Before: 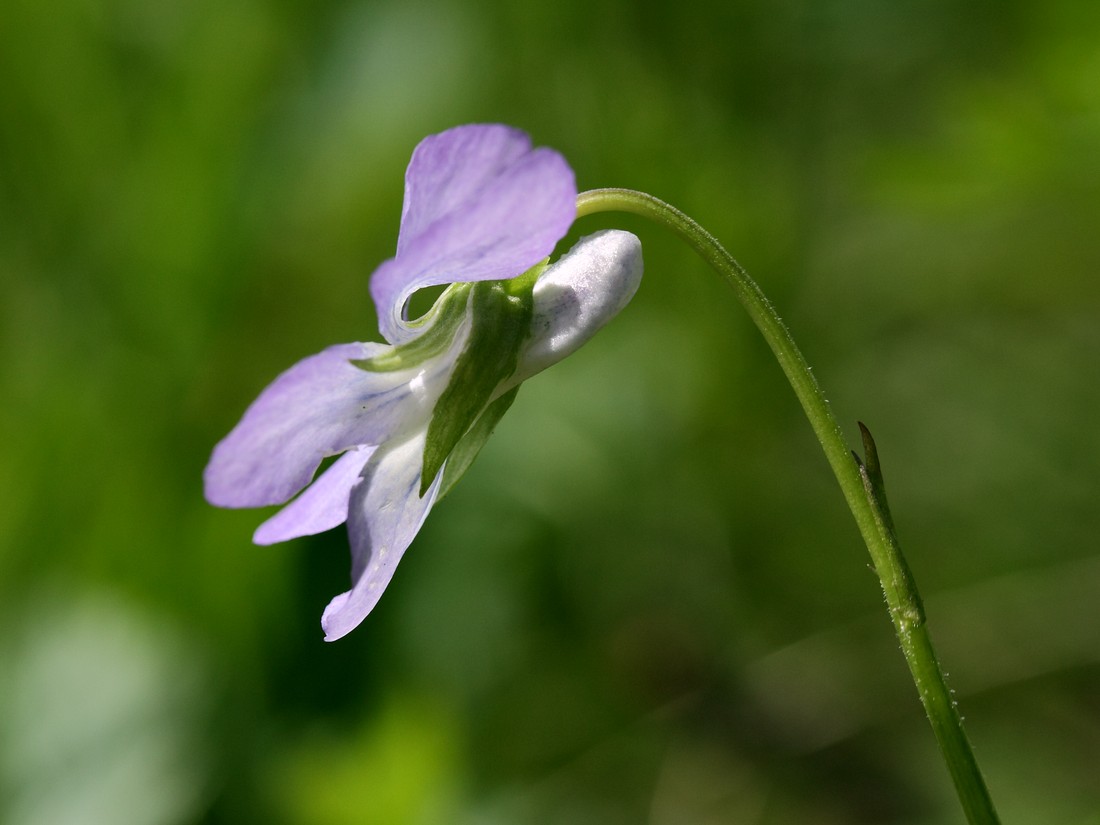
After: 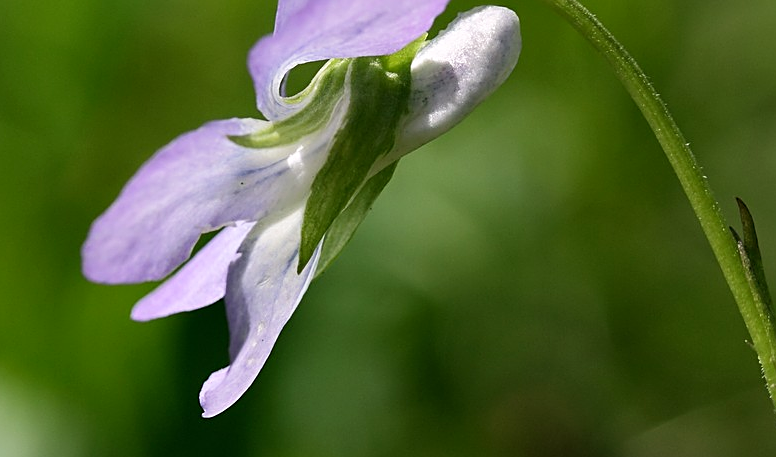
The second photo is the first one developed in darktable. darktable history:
tone curve: curves: ch0 [(0, 0) (0.003, 0.003) (0.011, 0.012) (0.025, 0.026) (0.044, 0.046) (0.069, 0.072) (0.1, 0.104) (0.136, 0.141) (0.177, 0.184) (0.224, 0.233) (0.277, 0.288) (0.335, 0.348) (0.399, 0.414) (0.468, 0.486) (0.543, 0.564) (0.623, 0.647) (0.709, 0.736) (0.801, 0.831) (0.898, 0.921) (1, 1)], preserve colors none
crop: left 11.14%, top 27.223%, right 18.246%, bottom 17.279%
sharpen: on, module defaults
